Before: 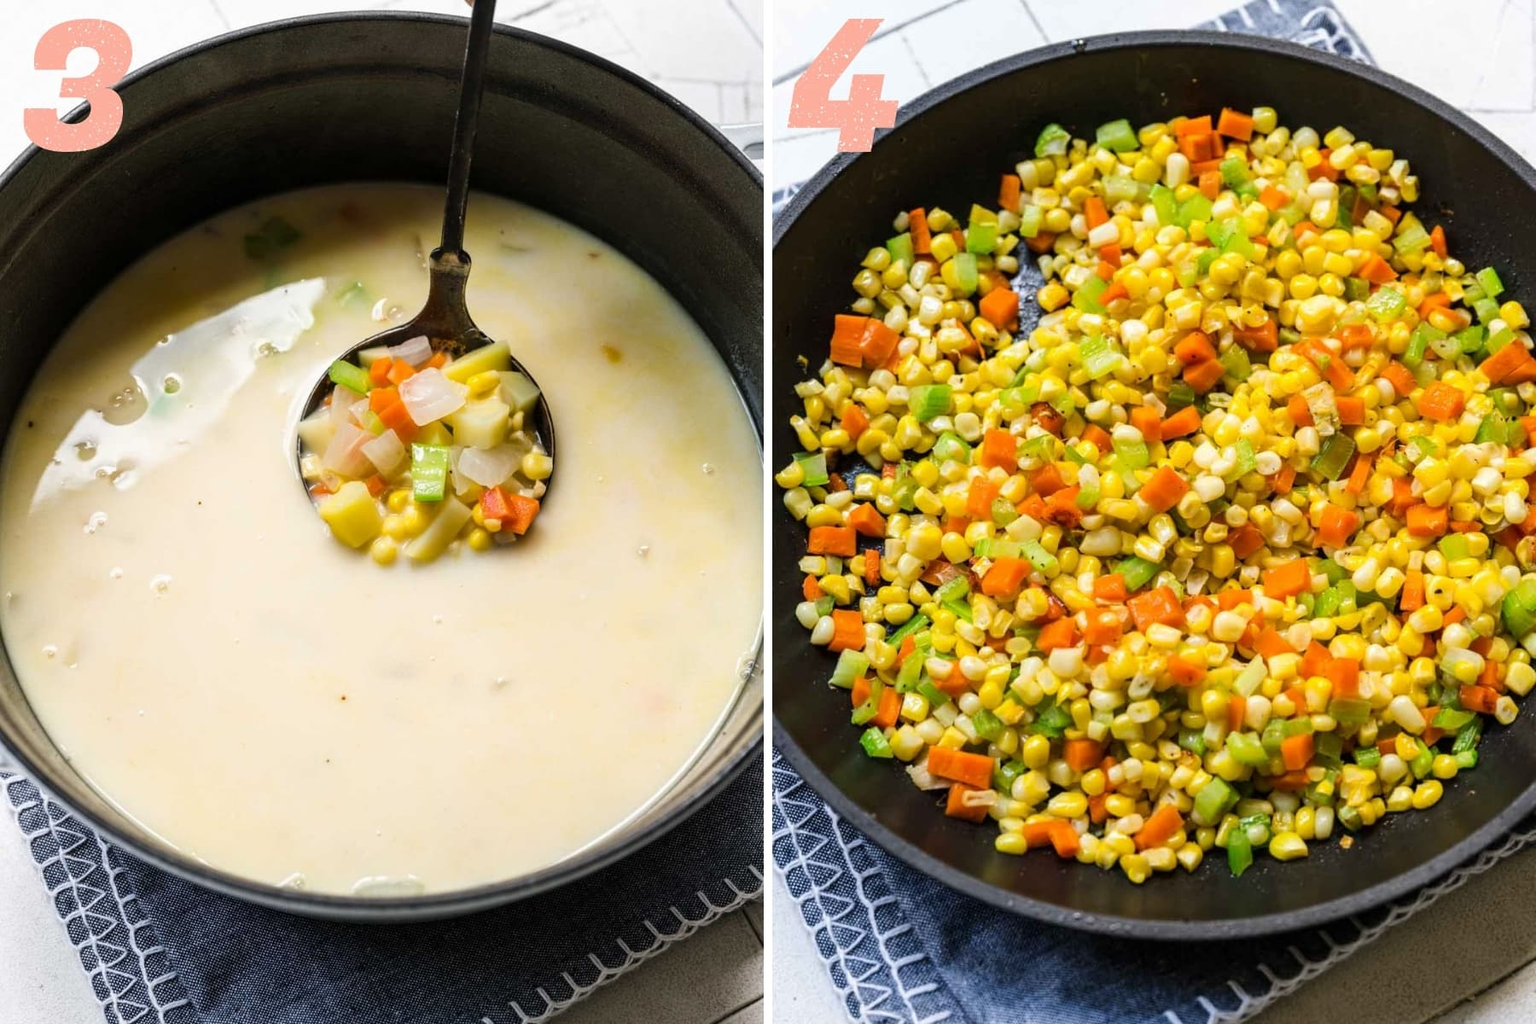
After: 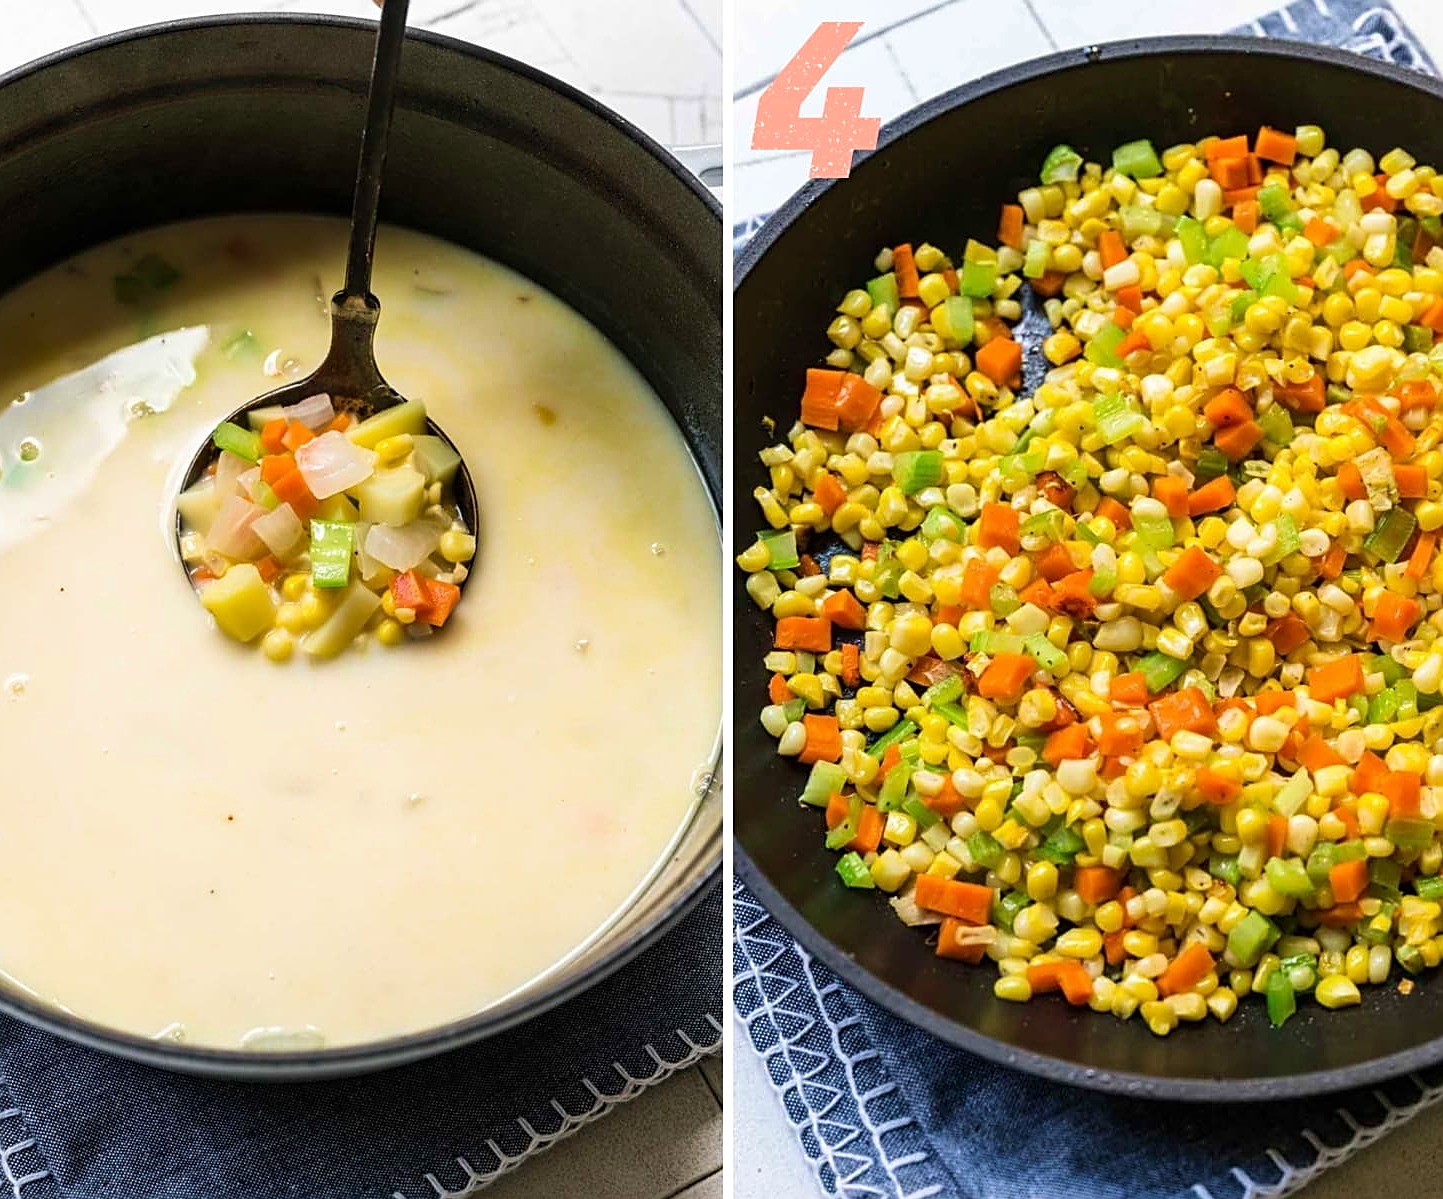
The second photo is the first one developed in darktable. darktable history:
velvia: strength 39.63%
crop and rotate: left 9.597%, right 10.195%
sharpen: on, module defaults
